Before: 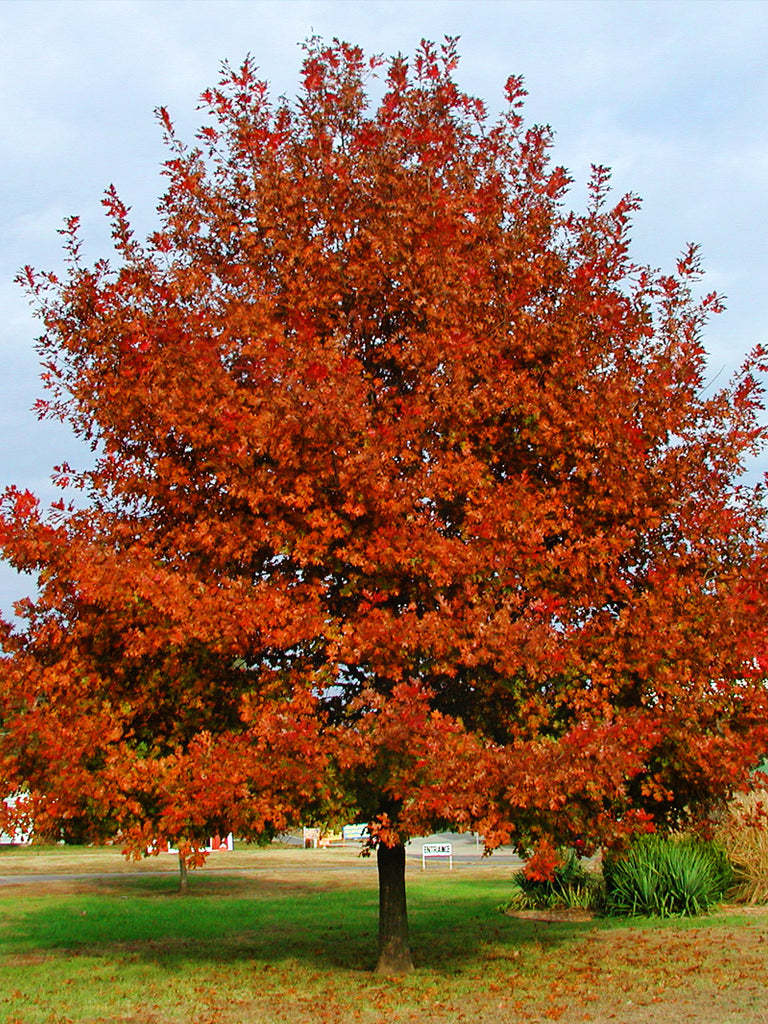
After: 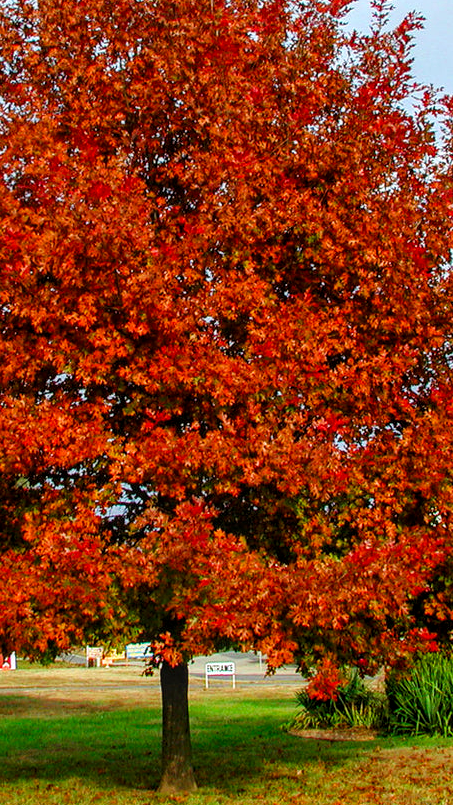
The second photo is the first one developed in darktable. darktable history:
crop and rotate: left 28.256%, top 17.734%, right 12.656%, bottom 3.573%
contrast brightness saturation: contrast 0.04, saturation 0.16
exposure: exposure -0.04 EV, compensate highlight preservation false
local contrast: detail 130%
